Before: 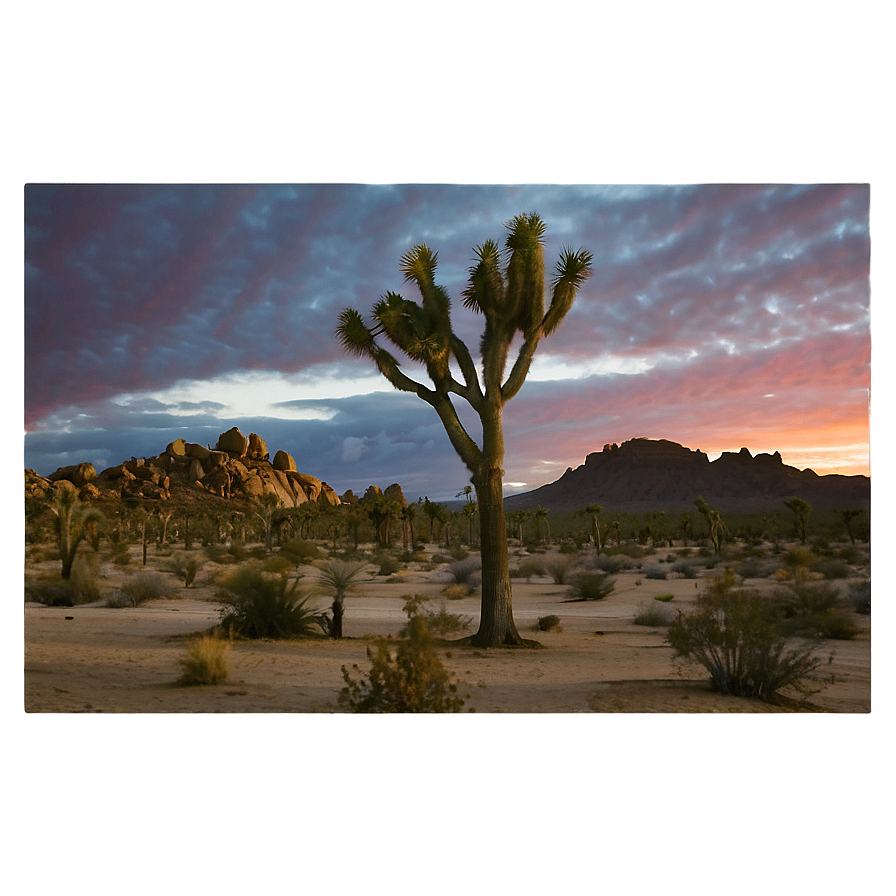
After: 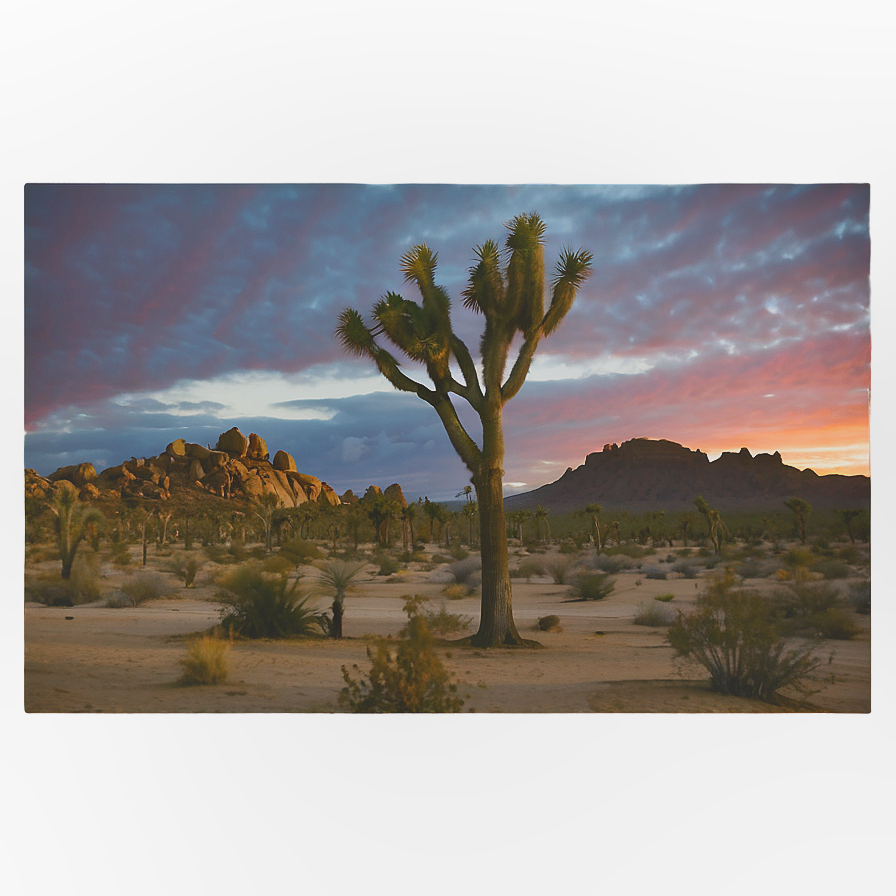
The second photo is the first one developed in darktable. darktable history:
shadows and highlights: white point adjustment 0.843, soften with gaussian
local contrast: detail 69%
